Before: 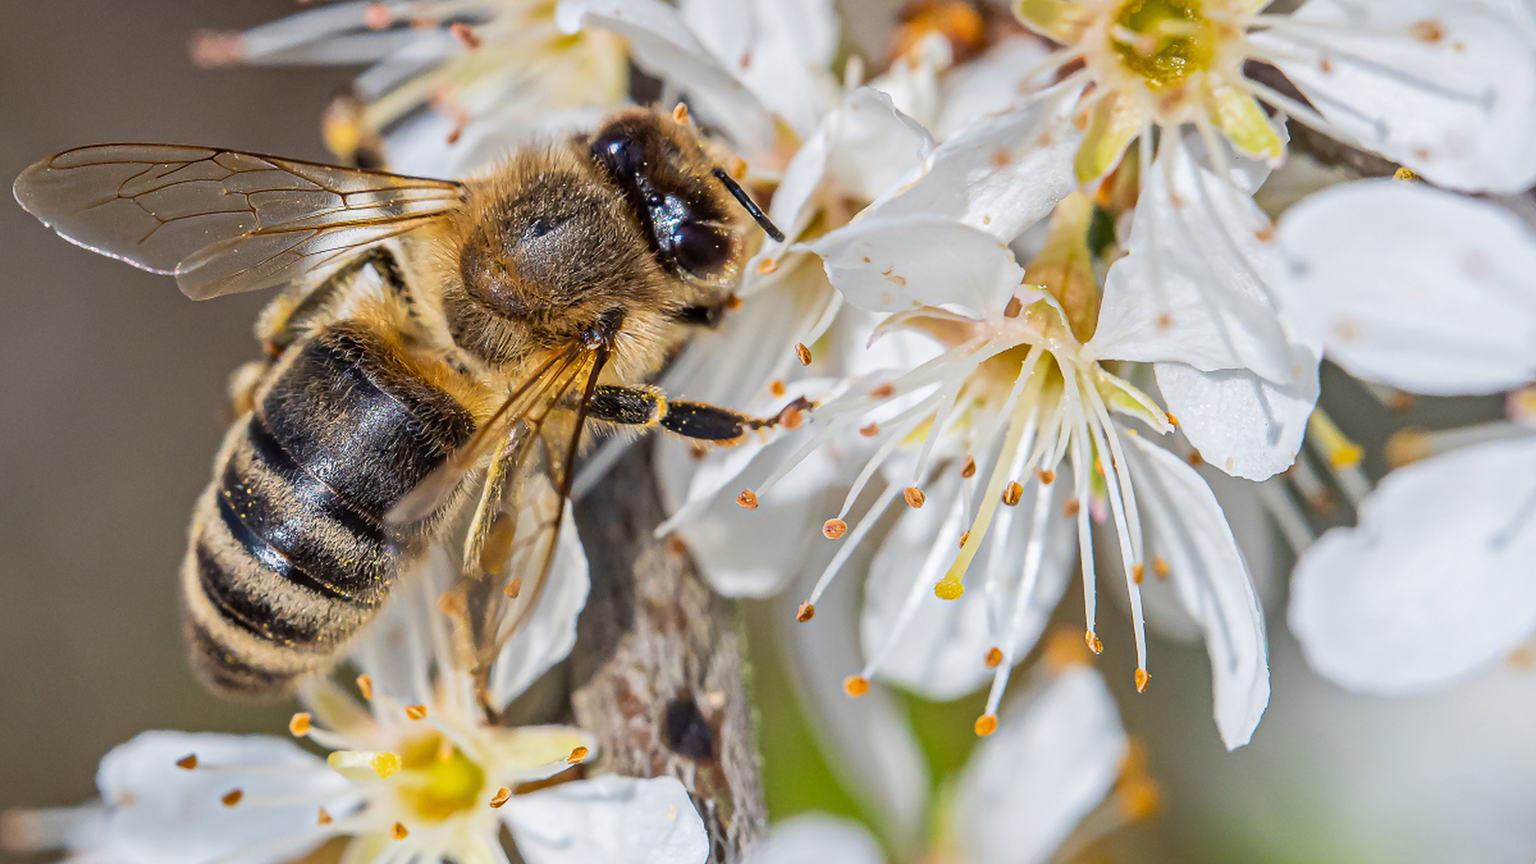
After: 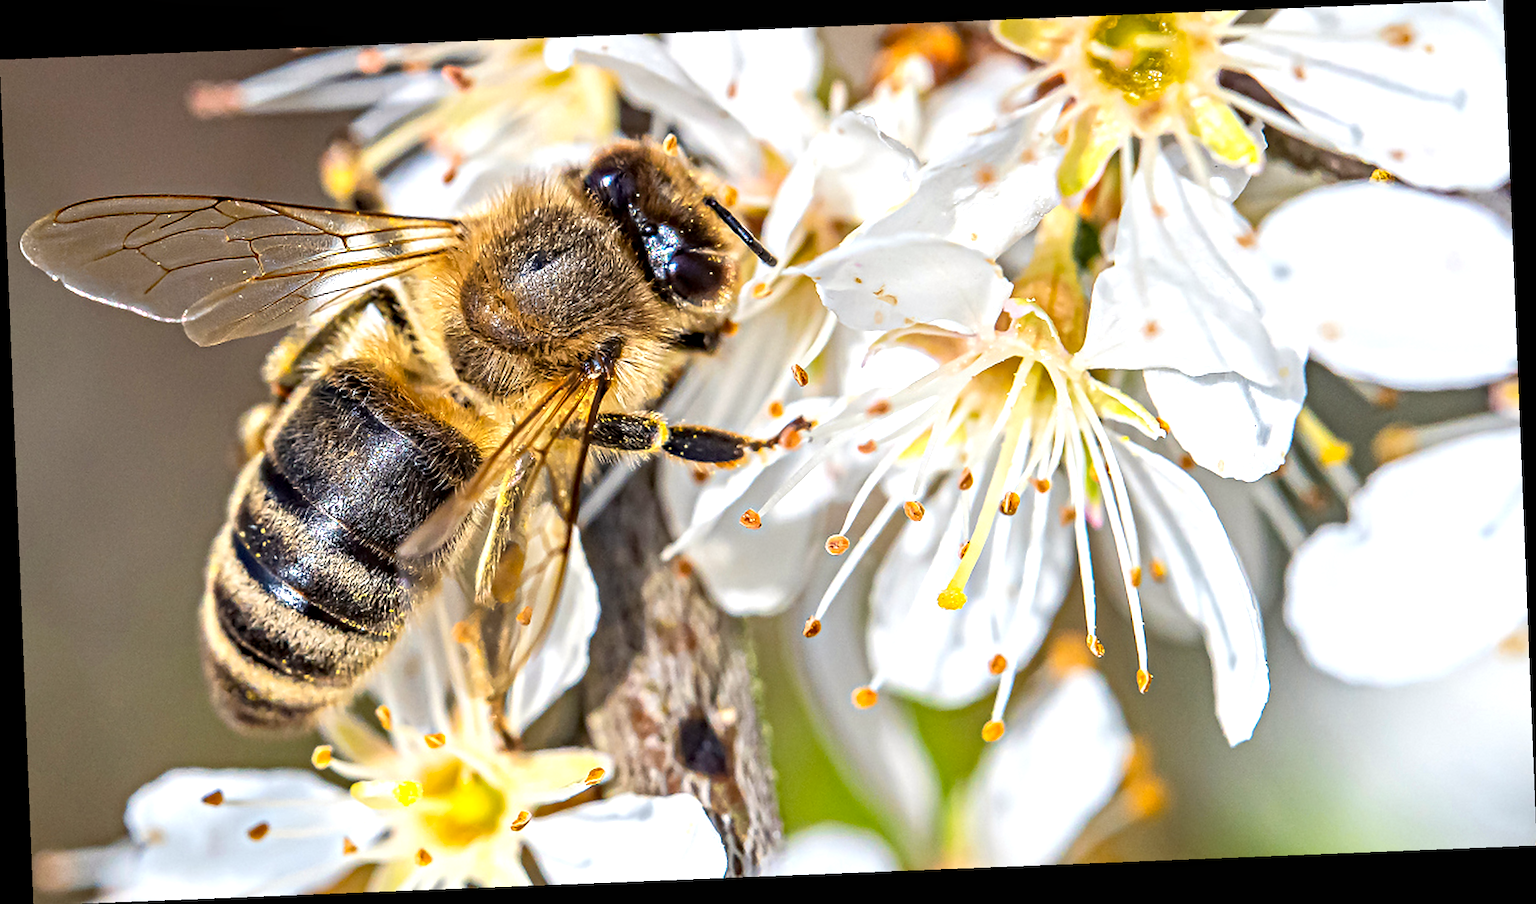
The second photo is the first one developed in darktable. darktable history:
haze removal: strength 0.29, distance 0.25, compatibility mode true, adaptive false
exposure: black level correction 0, exposure 0.7 EV, compensate exposure bias true, compensate highlight preservation false
rotate and perspective: rotation -2.29°, automatic cropping off
contrast equalizer: octaves 7, y [[0.509, 0.514, 0.523, 0.542, 0.578, 0.603], [0.5 ×6], [0.509, 0.514, 0.523, 0.542, 0.578, 0.603], [0.001, 0.002, 0.003, 0.005, 0.01, 0.013], [0.001, 0.002, 0.003, 0.005, 0.01, 0.013]]
